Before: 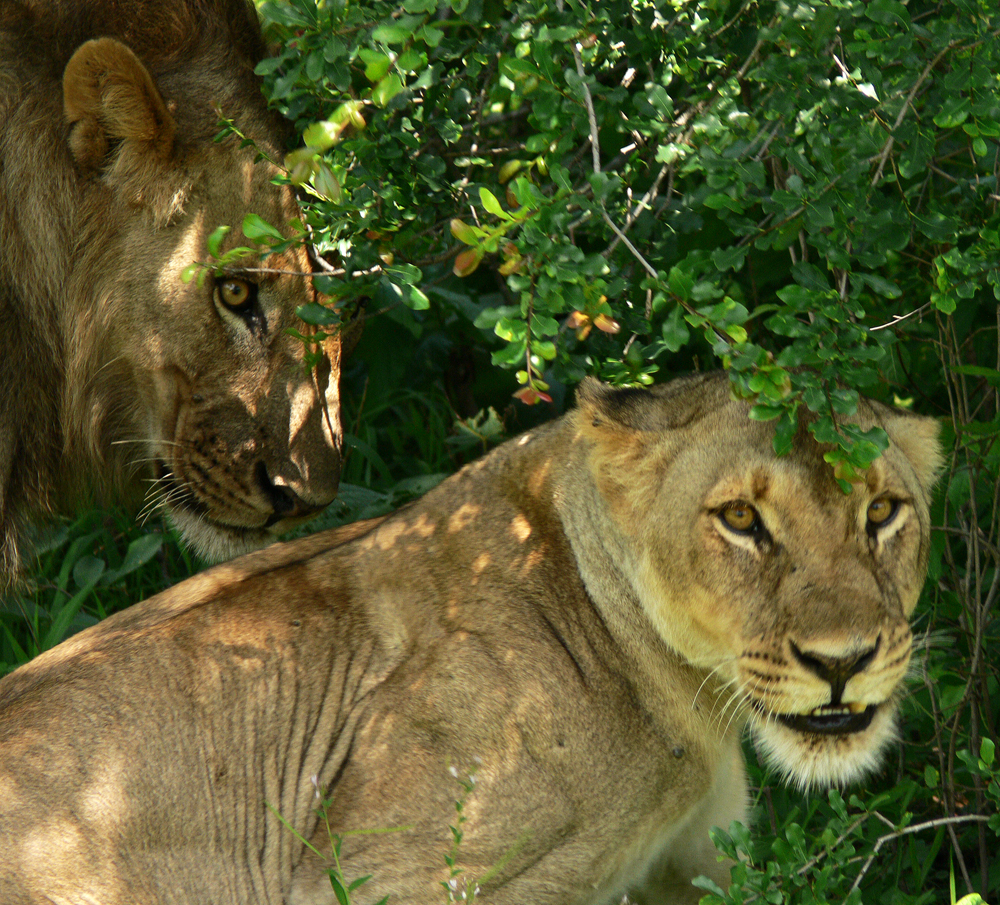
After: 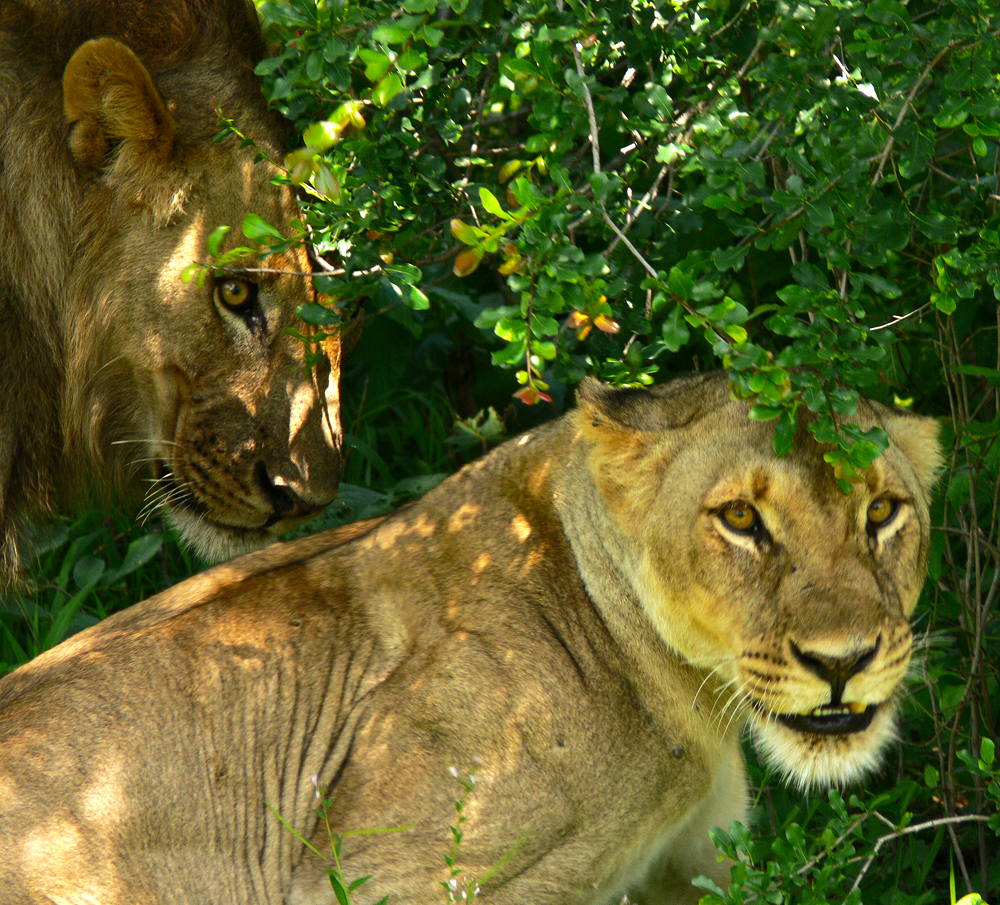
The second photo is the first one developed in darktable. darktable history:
color balance rgb: power › luminance 1.627%, perceptual saturation grading › global saturation 14.875%, perceptual brilliance grading › highlights 9.837%, perceptual brilliance grading › mid-tones 5.525%
